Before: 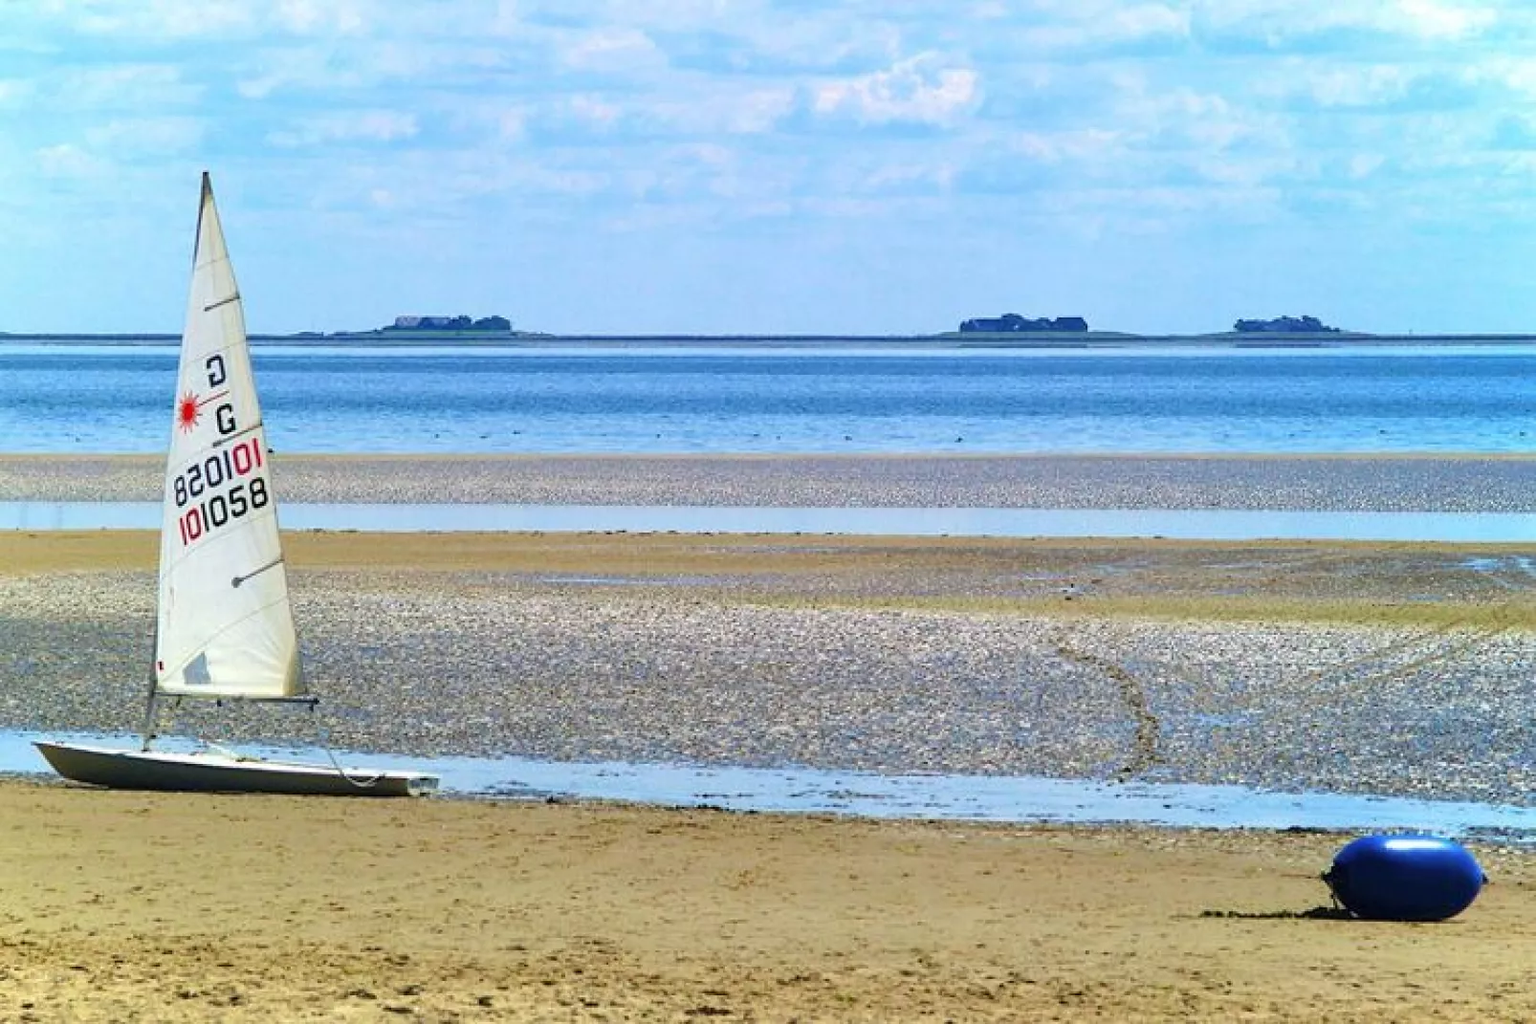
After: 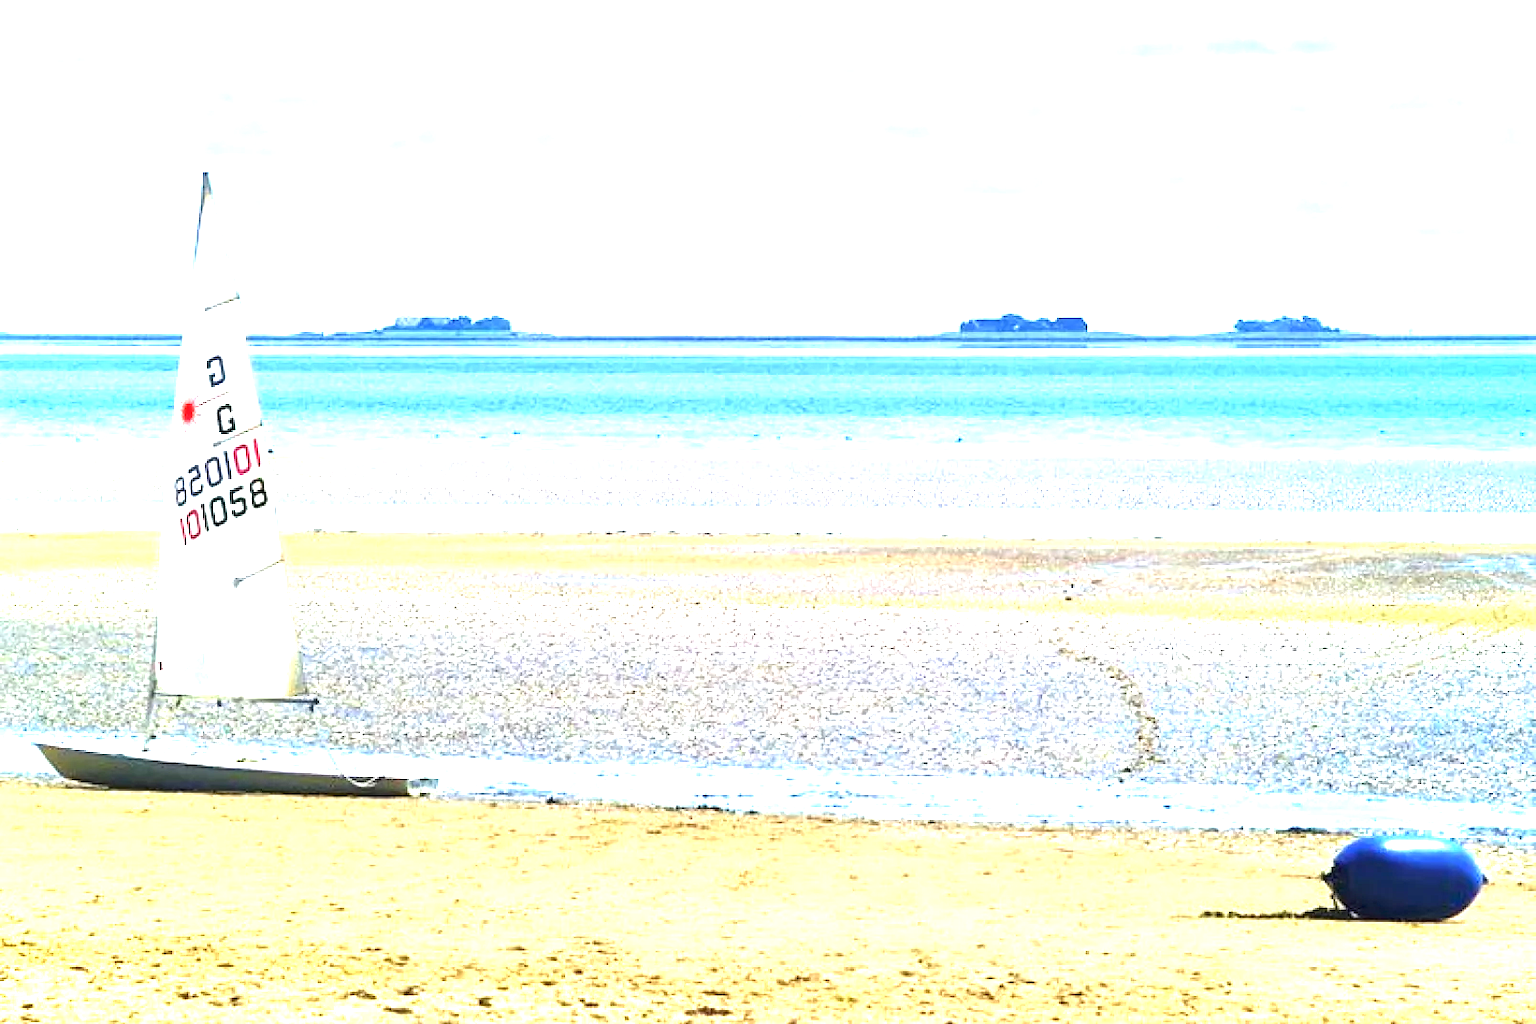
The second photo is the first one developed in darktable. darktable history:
exposure: black level correction 0, exposure 1.908 EV, compensate exposure bias true, compensate highlight preservation false
